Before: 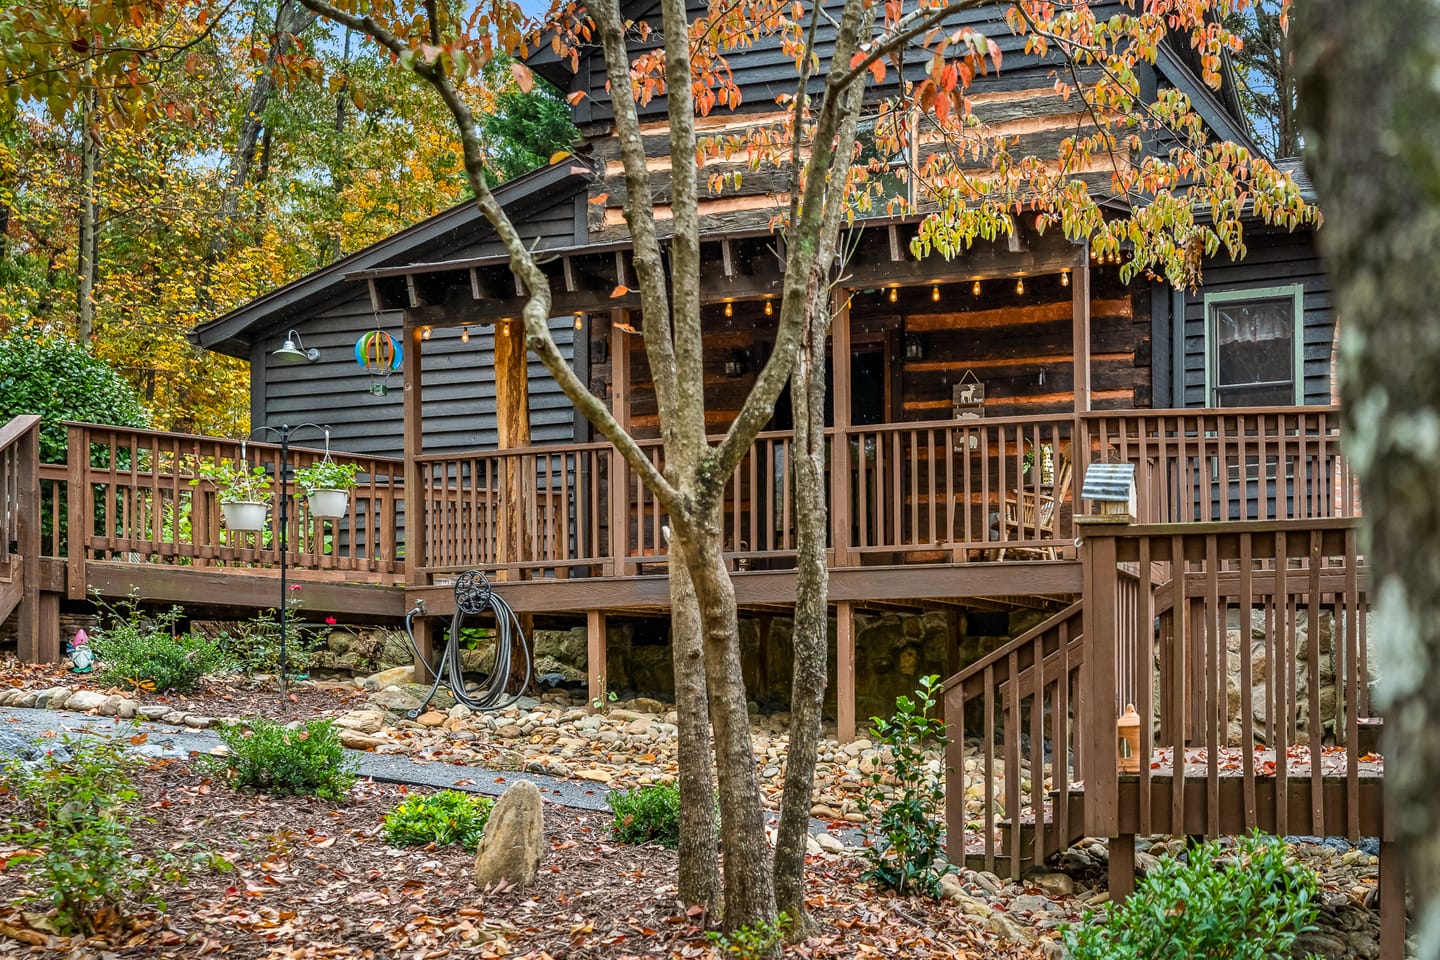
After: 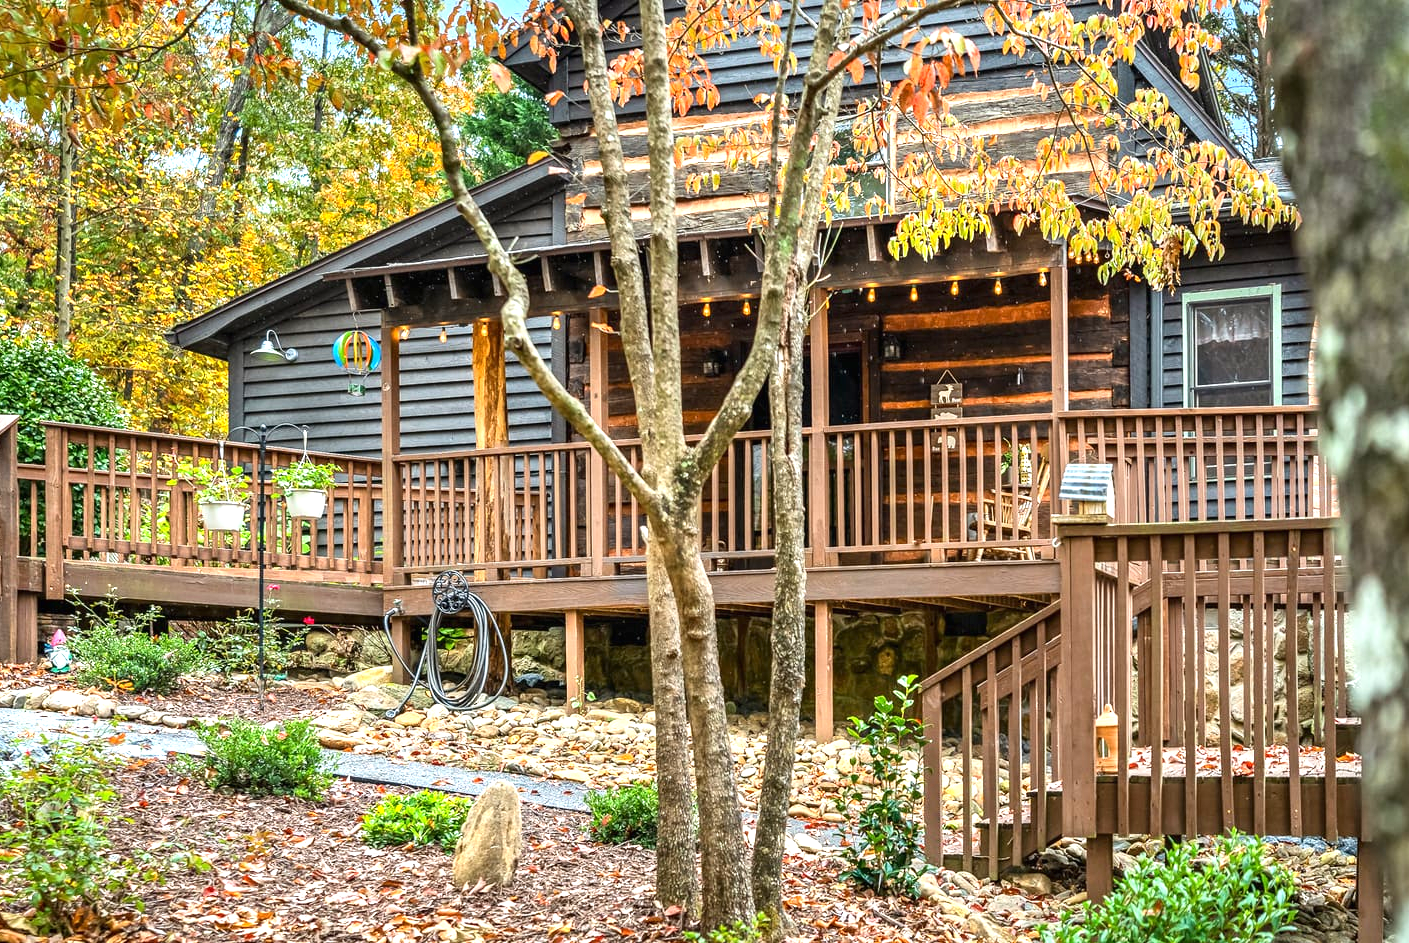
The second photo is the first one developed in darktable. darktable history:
crop and rotate: left 1.594%, right 0.541%, bottom 1.709%
contrast brightness saturation: contrast 0.096, brightness 0.016, saturation 0.02
local contrast: mode bilateral grid, contrast 100, coarseness 100, detail 91%, midtone range 0.2
exposure: exposure 1 EV, compensate exposure bias true, compensate highlight preservation false
